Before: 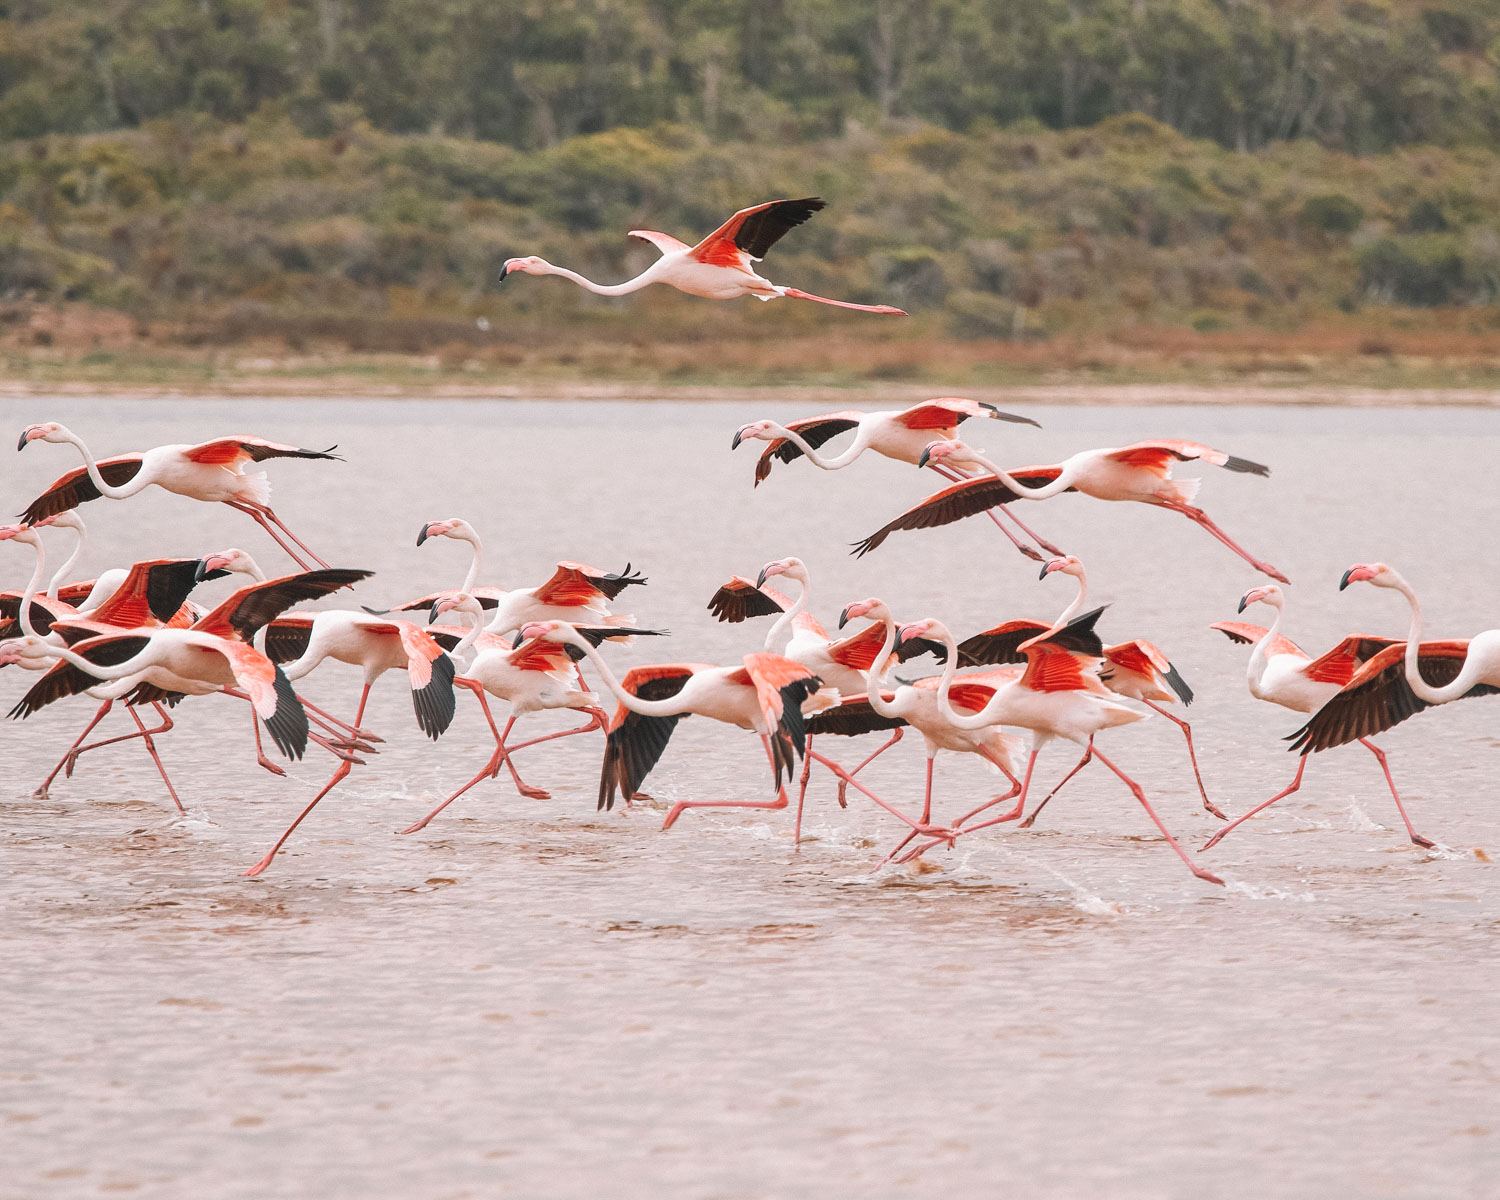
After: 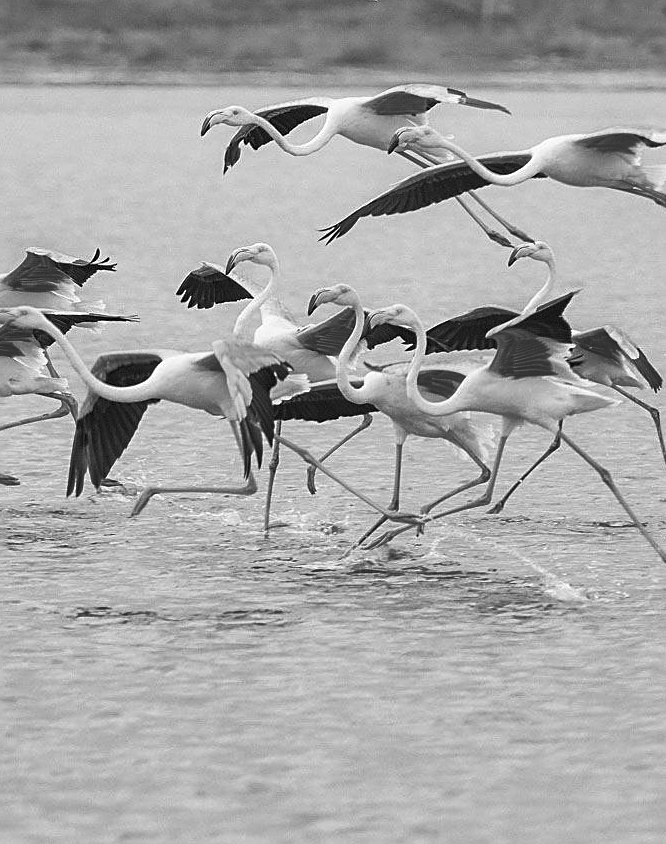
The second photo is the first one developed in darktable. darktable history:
sharpen: on, module defaults
base curve: curves: ch0 [(0, 0) (0.303, 0.277) (1, 1)]
crop: left 35.432%, top 26.233%, right 20.145%, bottom 3.432%
shadows and highlights: soften with gaussian
monochrome: a 0, b 0, size 0.5, highlights 0.57
